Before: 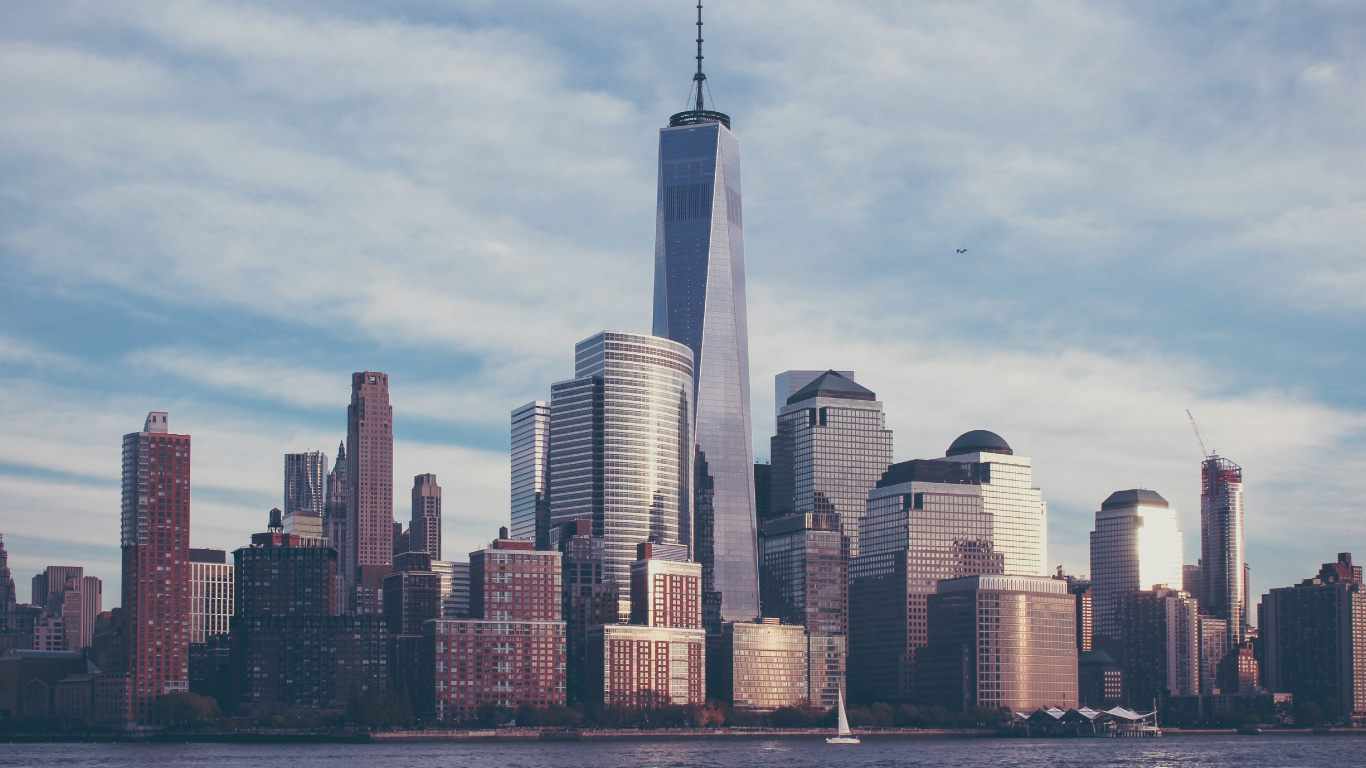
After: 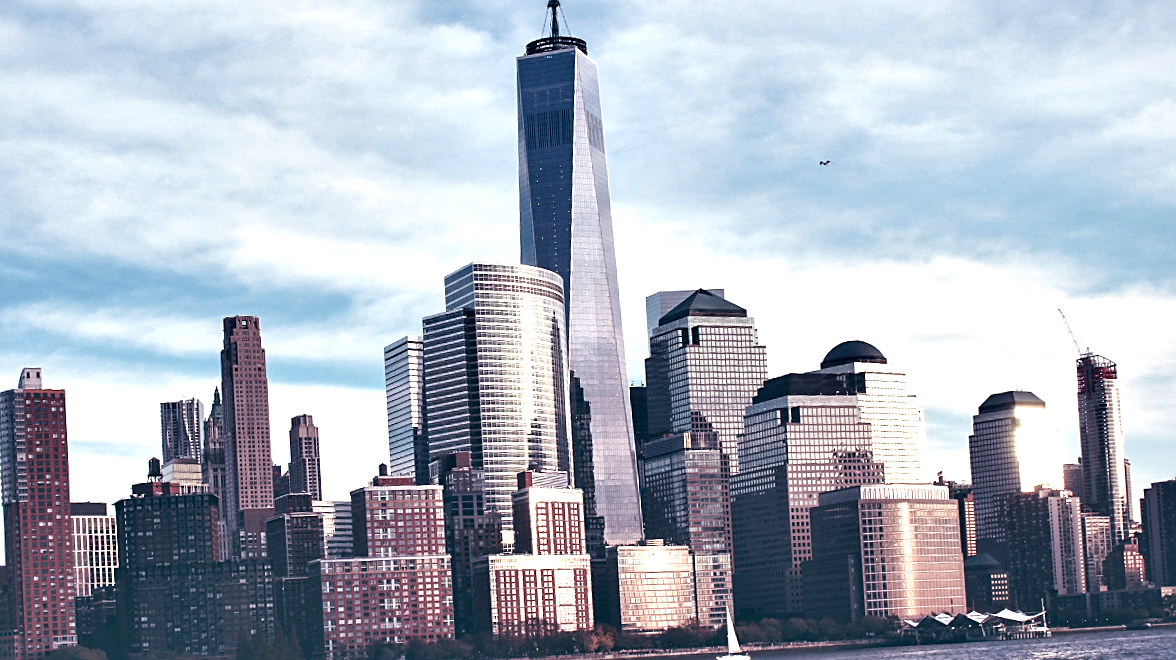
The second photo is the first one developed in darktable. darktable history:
exposure: black level correction 0, exposure 0.697 EV, compensate highlight preservation false
crop and rotate: angle 3.17°, left 5.549%, top 5.694%
sharpen: on, module defaults
contrast equalizer: octaves 7, y [[0.609, 0.611, 0.615, 0.613, 0.607, 0.603], [0.504, 0.498, 0.496, 0.499, 0.506, 0.516], [0 ×6], [0 ×6], [0 ×6]]
